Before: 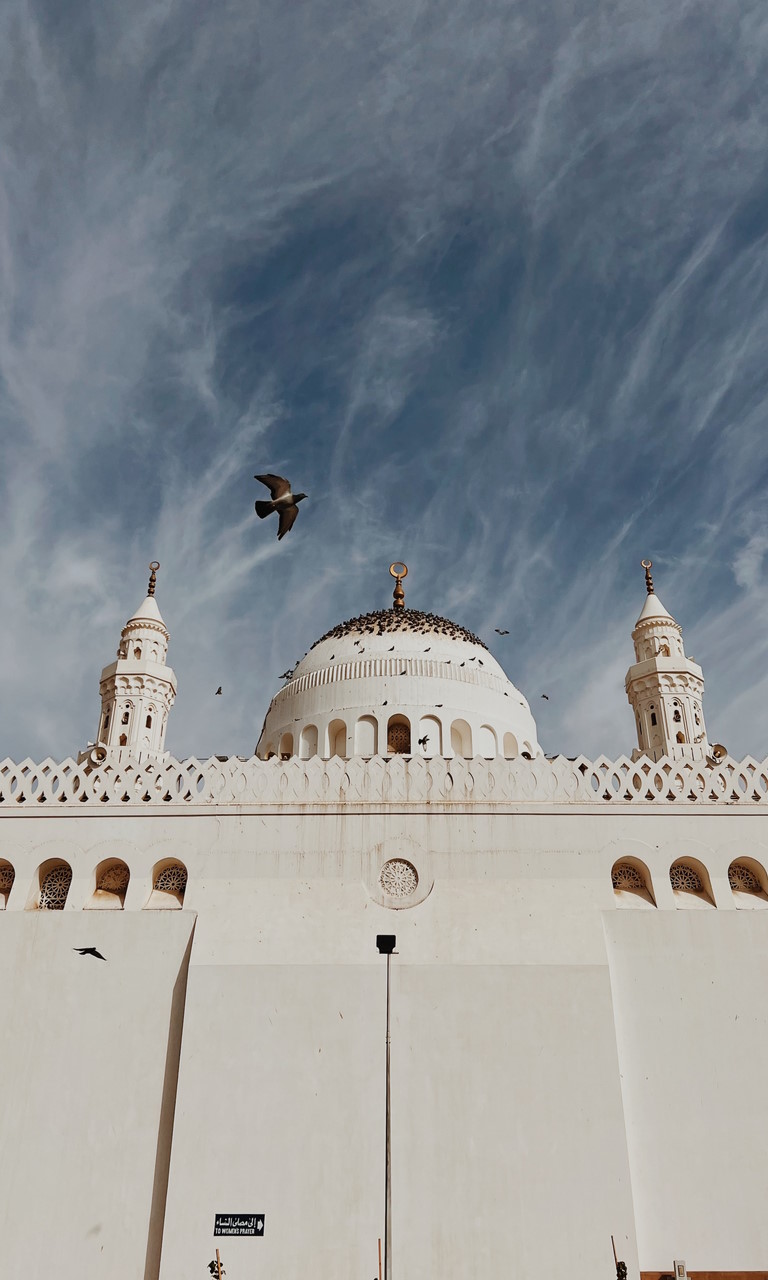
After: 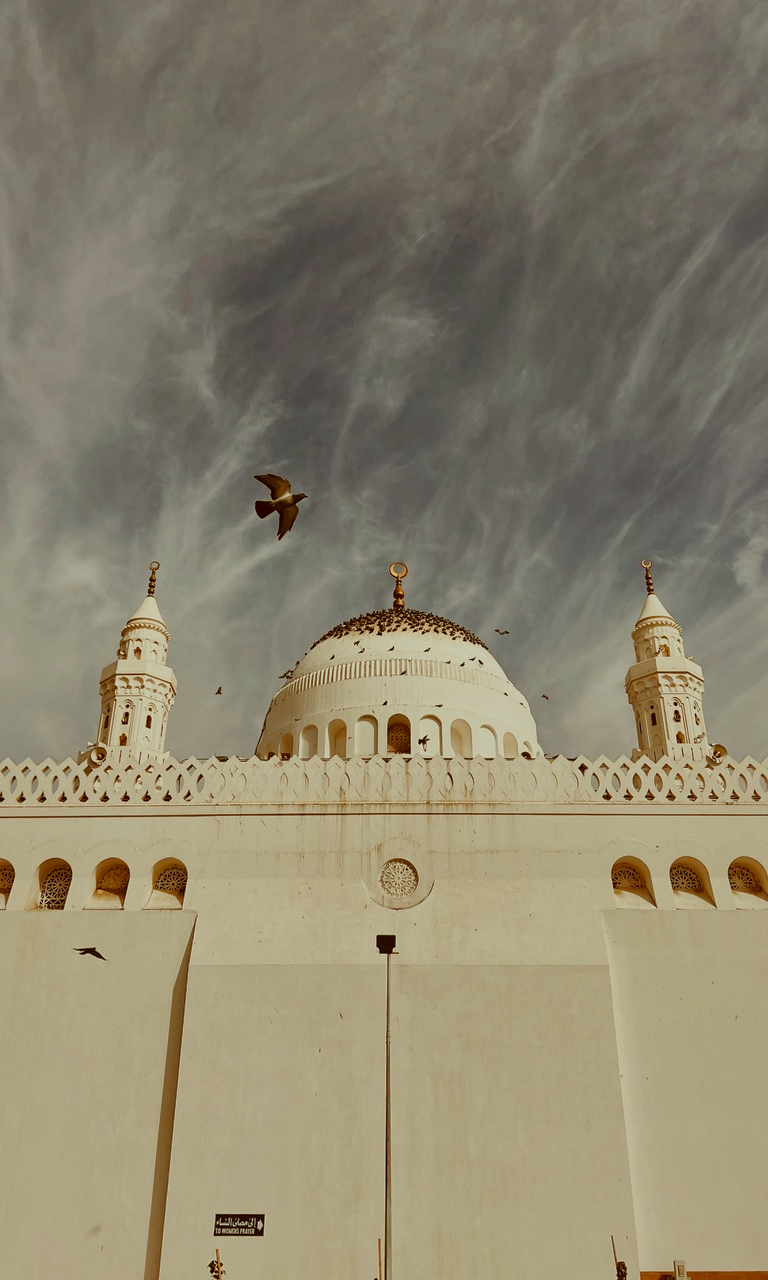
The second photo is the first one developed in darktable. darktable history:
shadows and highlights: highlights -60
color correction: highlights a* -5.94, highlights b* 9.48, shadows a* 10.12, shadows b* 23.94
